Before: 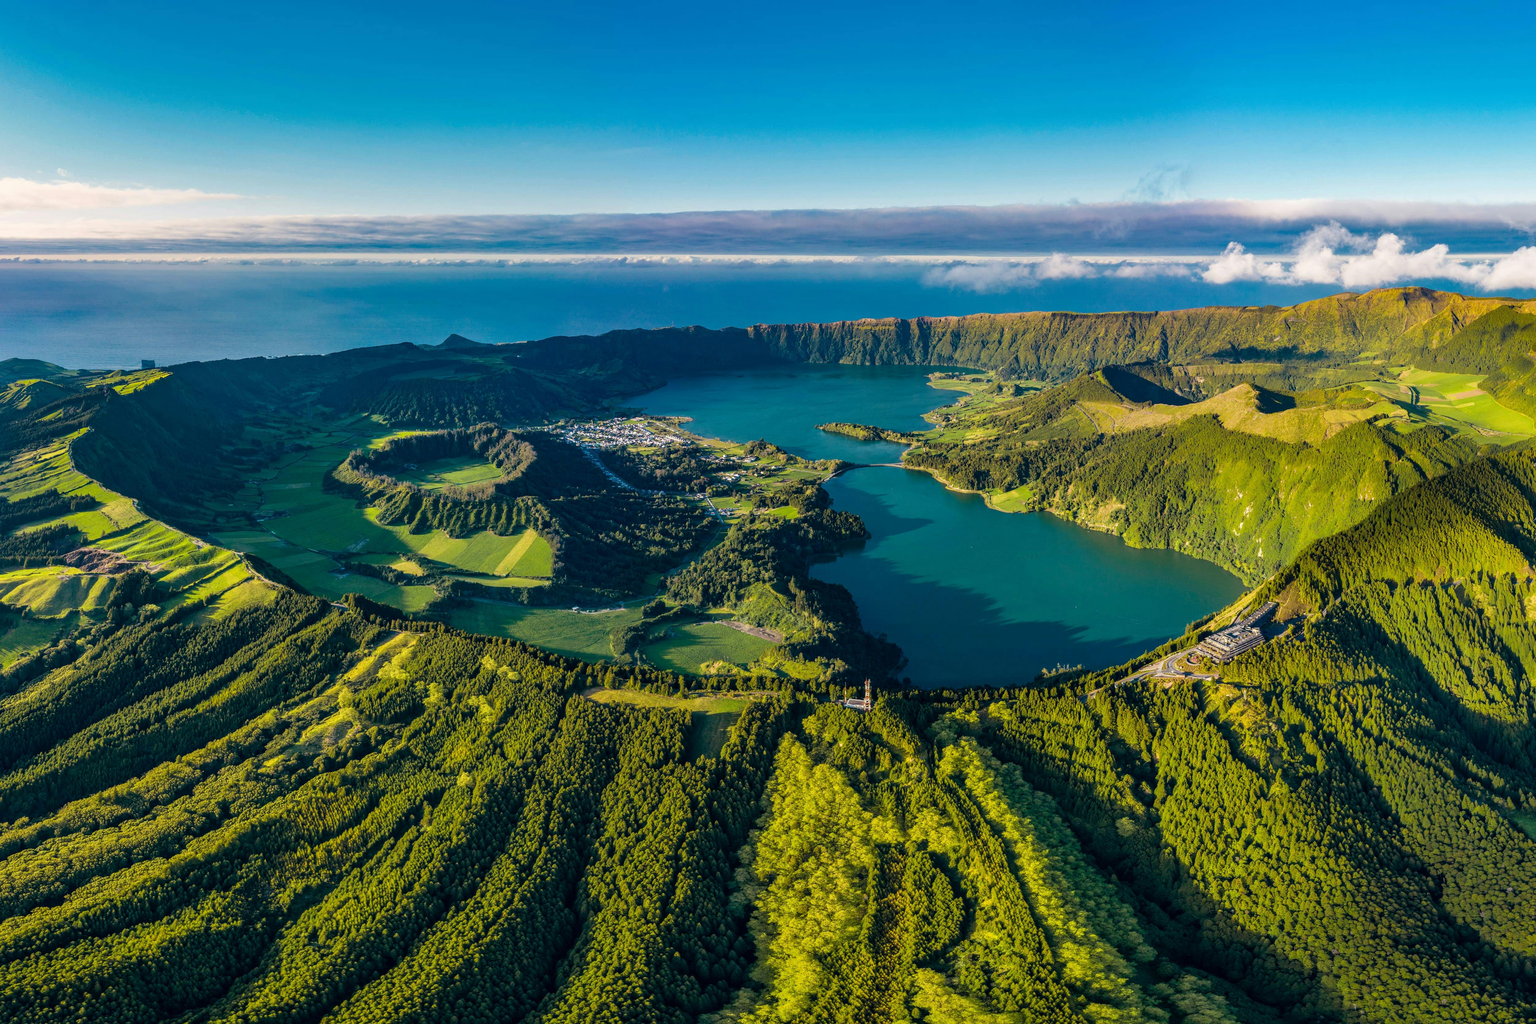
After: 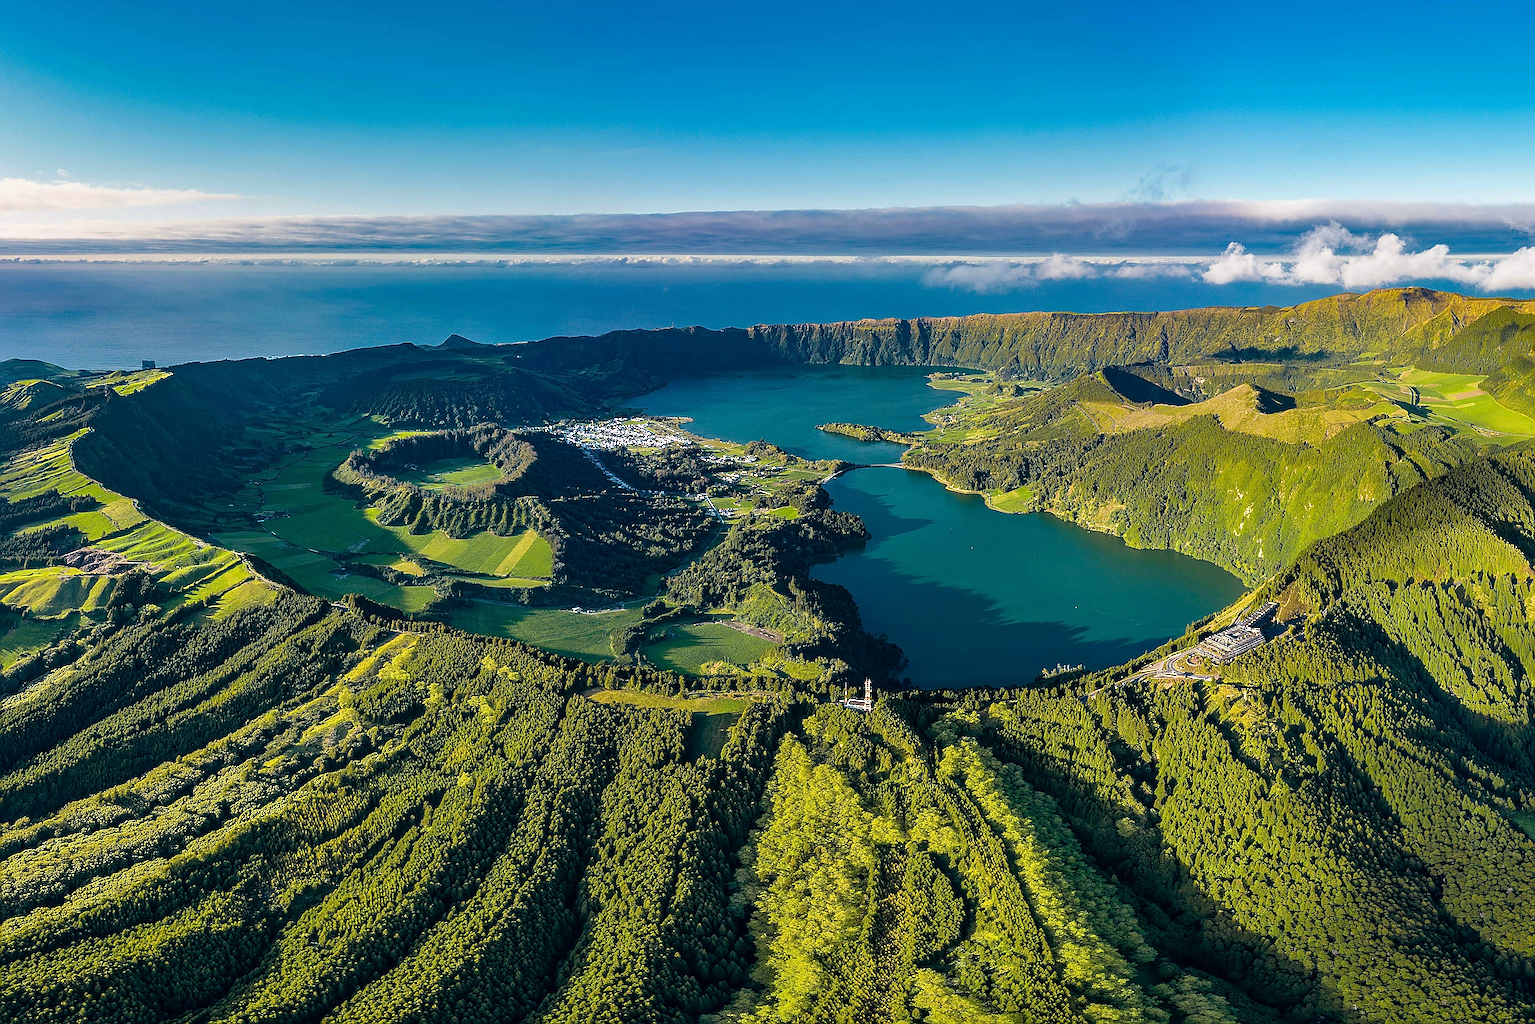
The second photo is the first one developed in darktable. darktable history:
white balance: red 0.982, blue 1.018
sharpen: amount 2
base curve: curves: ch0 [(0, 0) (0.472, 0.455) (1, 1)], preserve colors none
